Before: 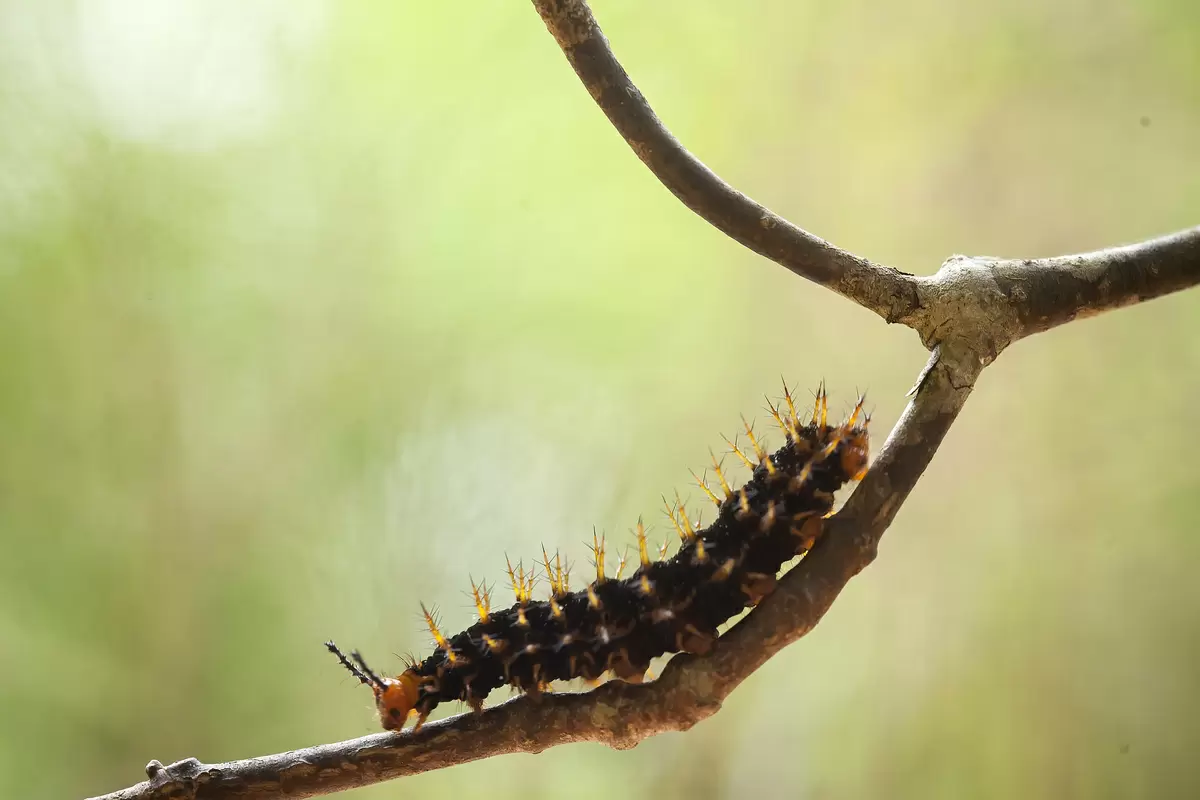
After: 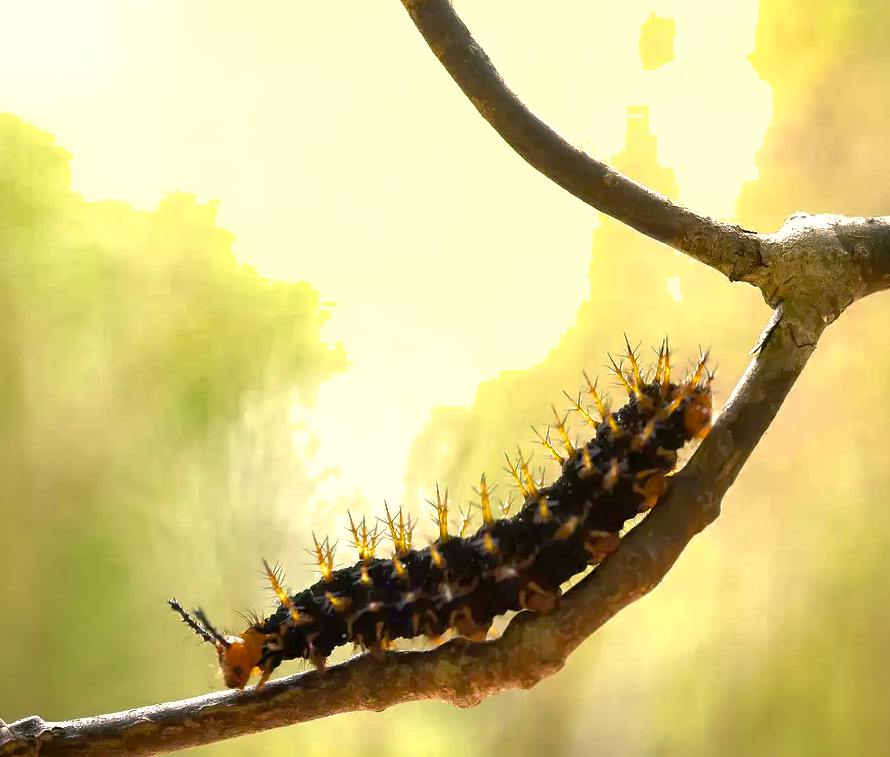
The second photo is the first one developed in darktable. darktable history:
color balance rgb: shadows lift › chroma 2%, shadows lift › hue 185.64°, power › luminance 1.48%, highlights gain › chroma 3%, highlights gain › hue 54.51°, global offset › luminance -0.4%, perceptual saturation grading › highlights -18.47%, perceptual saturation grading › mid-tones 6.62%, perceptual saturation grading › shadows 28.22%, perceptual brilliance grading › highlights 15.68%, perceptual brilliance grading › shadows -14.29%, global vibrance 25.96%, contrast 6.45%
shadows and highlights: on, module defaults
crop and rotate: left 13.15%, top 5.251%, right 12.609%
